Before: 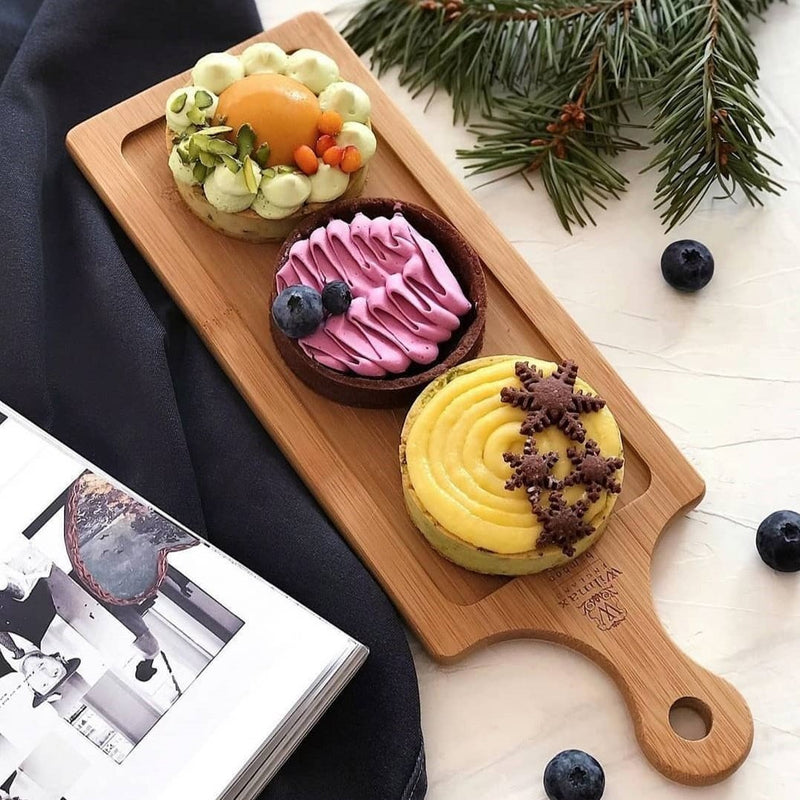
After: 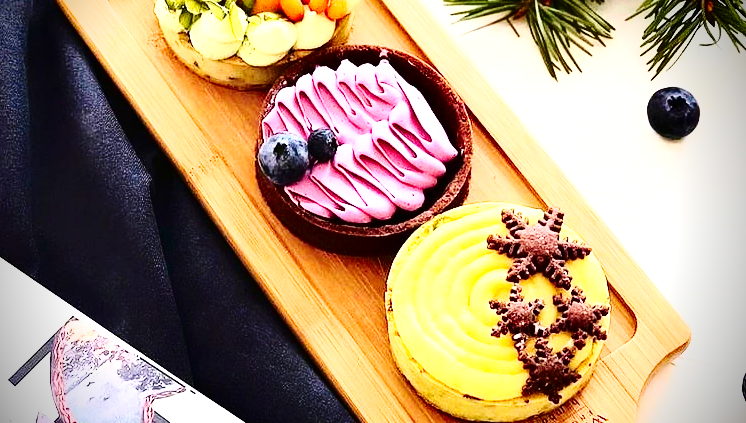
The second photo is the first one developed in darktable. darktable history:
crop: left 1.75%, top 19.143%, right 4.905%, bottom 27.899%
levels: black 0.014%, levels [0, 0.492, 0.984]
base curve: curves: ch0 [(0, 0) (0.032, 0.037) (0.105, 0.228) (0.435, 0.76) (0.856, 0.983) (1, 1)], preserve colors none
tone curve: curves: ch0 [(0, 0) (0.003, 0.007) (0.011, 0.011) (0.025, 0.021) (0.044, 0.04) (0.069, 0.07) (0.1, 0.129) (0.136, 0.187) (0.177, 0.254) (0.224, 0.325) (0.277, 0.398) (0.335, 0.461) (0.399, 0.513) (0.468, 0.571) (0.543, 0.624) (0.623, 0.69) (0.709, 0.777) (0.801, 0.86) (0.898, 0.953) (1, 1)], color space Lab, independent channels, preserve colors none
contrast brightness saturation: contrast 0.396, brightness 0.049, saturation 0.254
vignetting: brightness -0.982, saturation 0.49
tone equalizer: smoothing diameter 24.93%, edges refinement/feathering 13.22, preserve details guided filter
